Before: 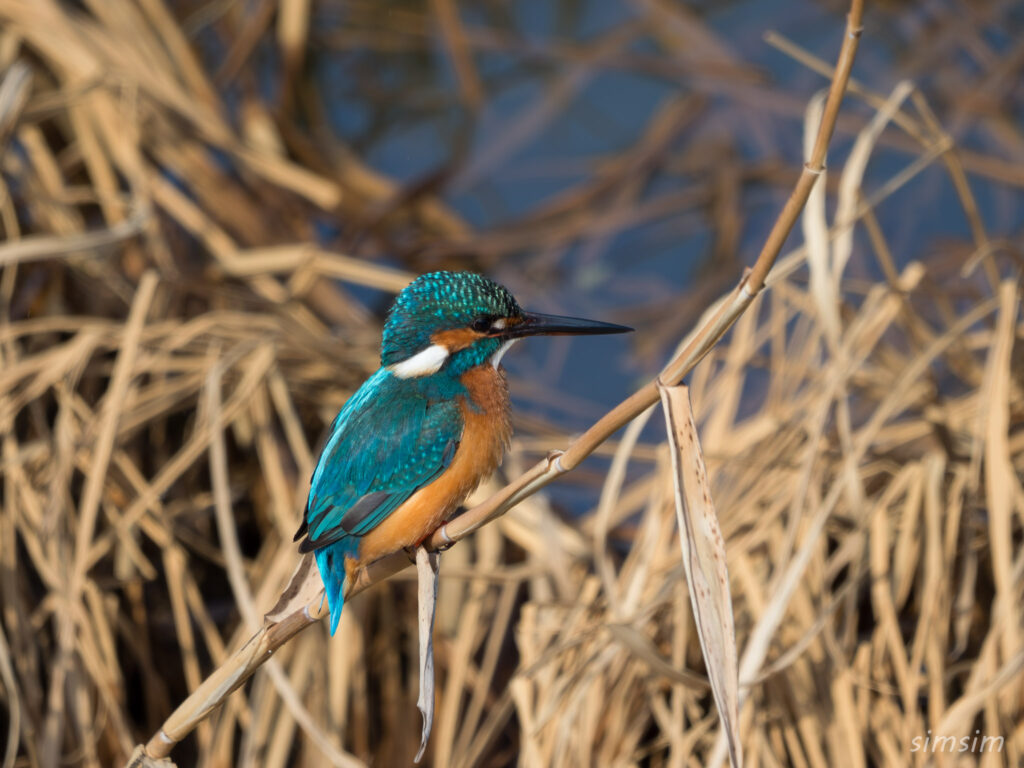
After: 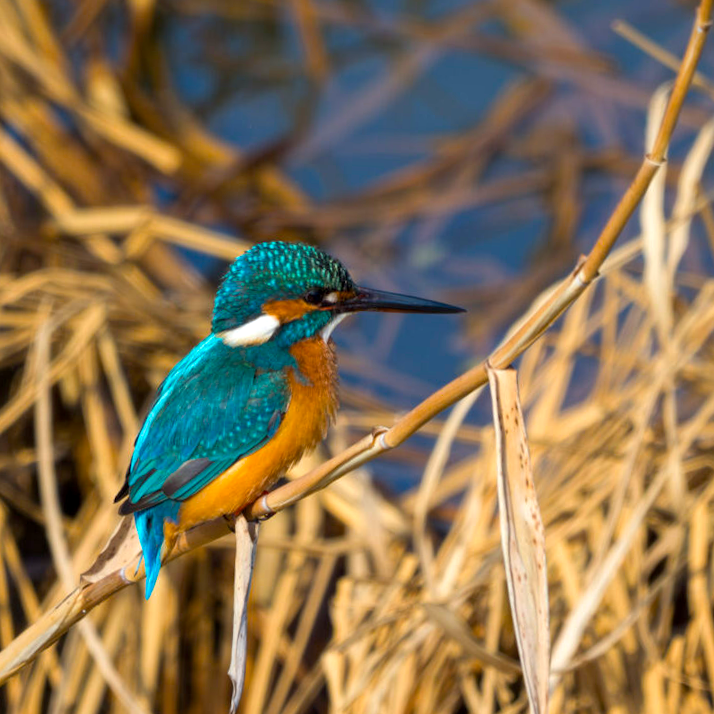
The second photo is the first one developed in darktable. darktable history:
crop and rotate: angle -3.27°, left 14.277%, top 0.028%, right 10.766%, bottom 0.028%
exposure: exposure 0.2 EV, compensate highlight preservation false
color balance rgb: linear chroma grading › global chroma 15%, perceptual saturation grading › global saturation 30%
local contrast: highlights 100%, shadows 100%, detail 120%, midtone range 0.2
